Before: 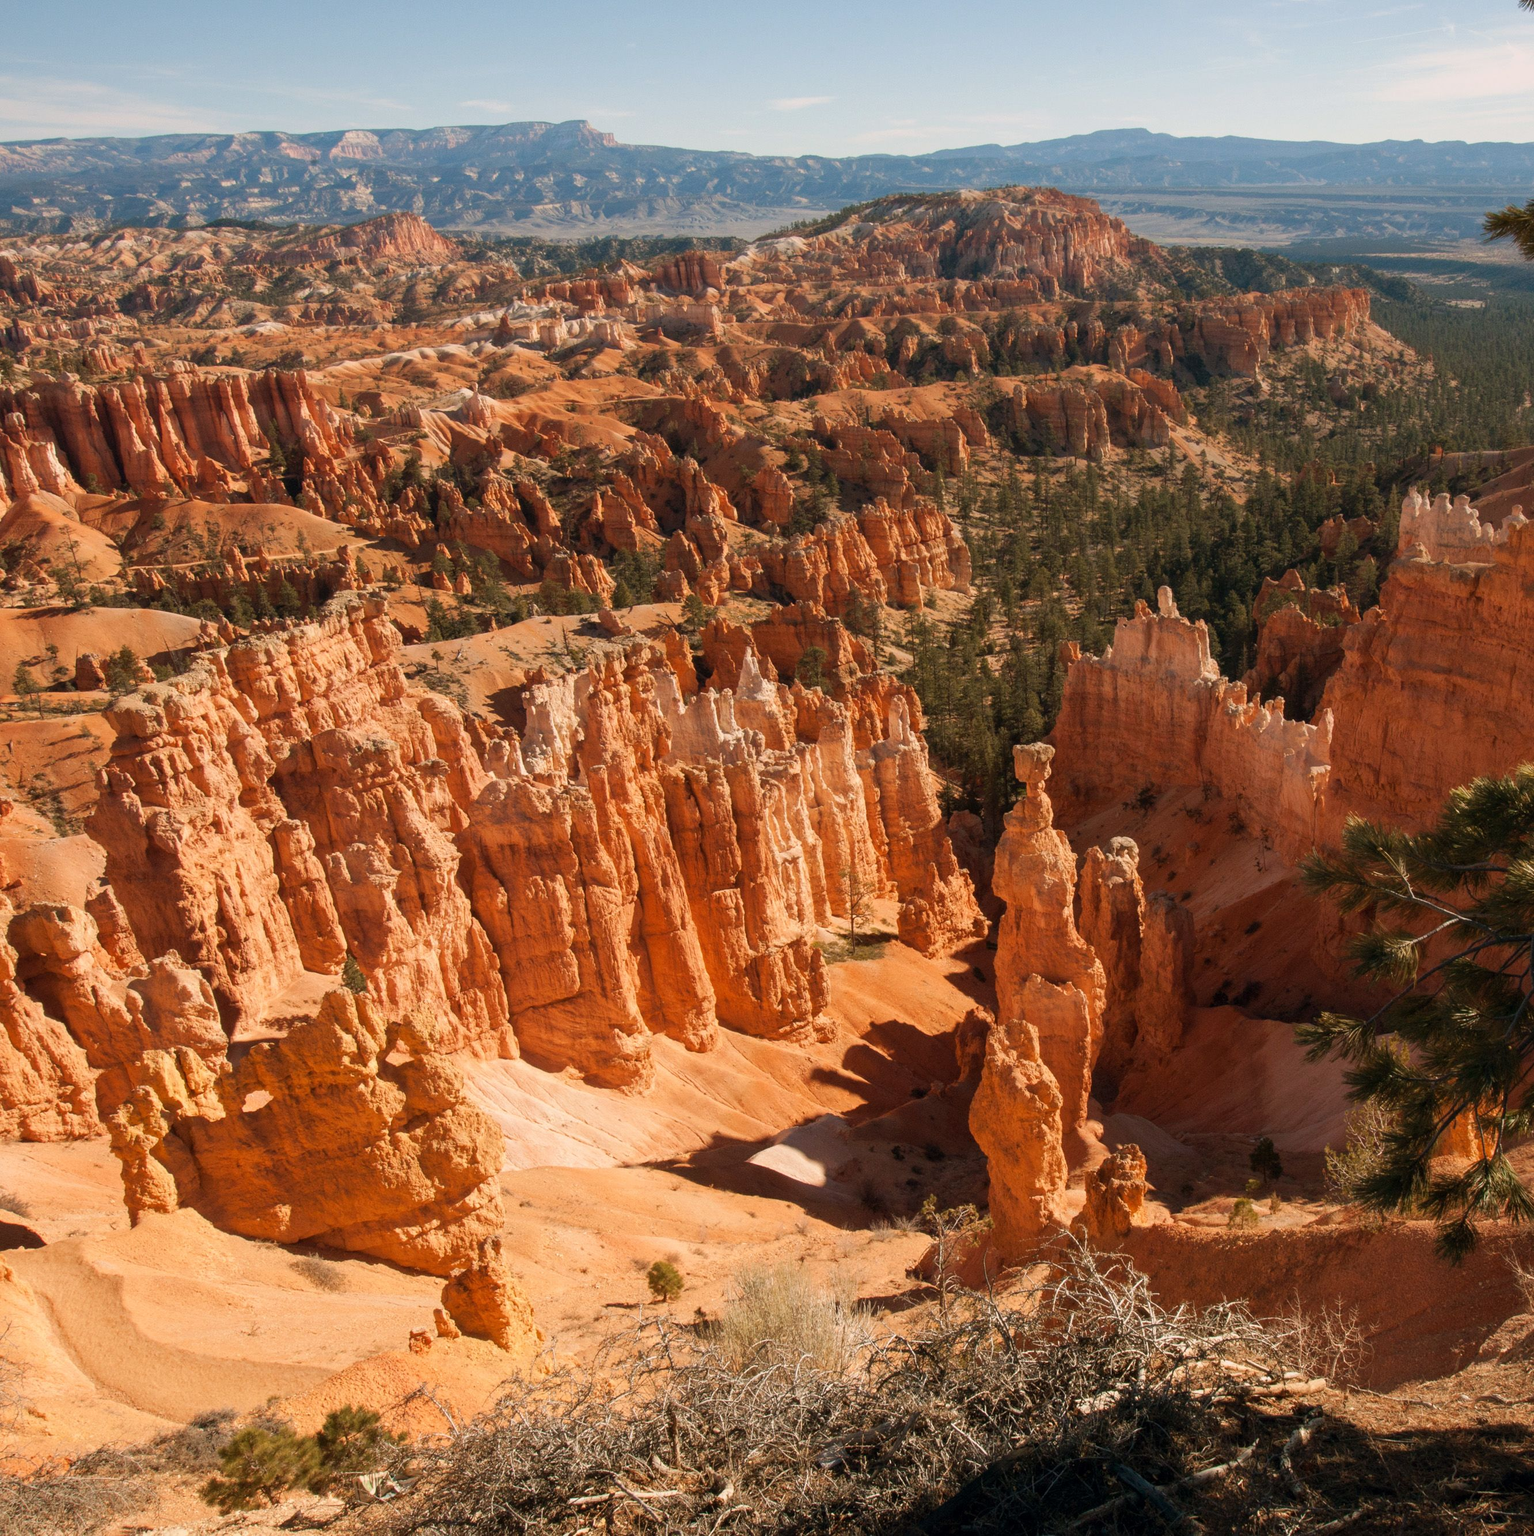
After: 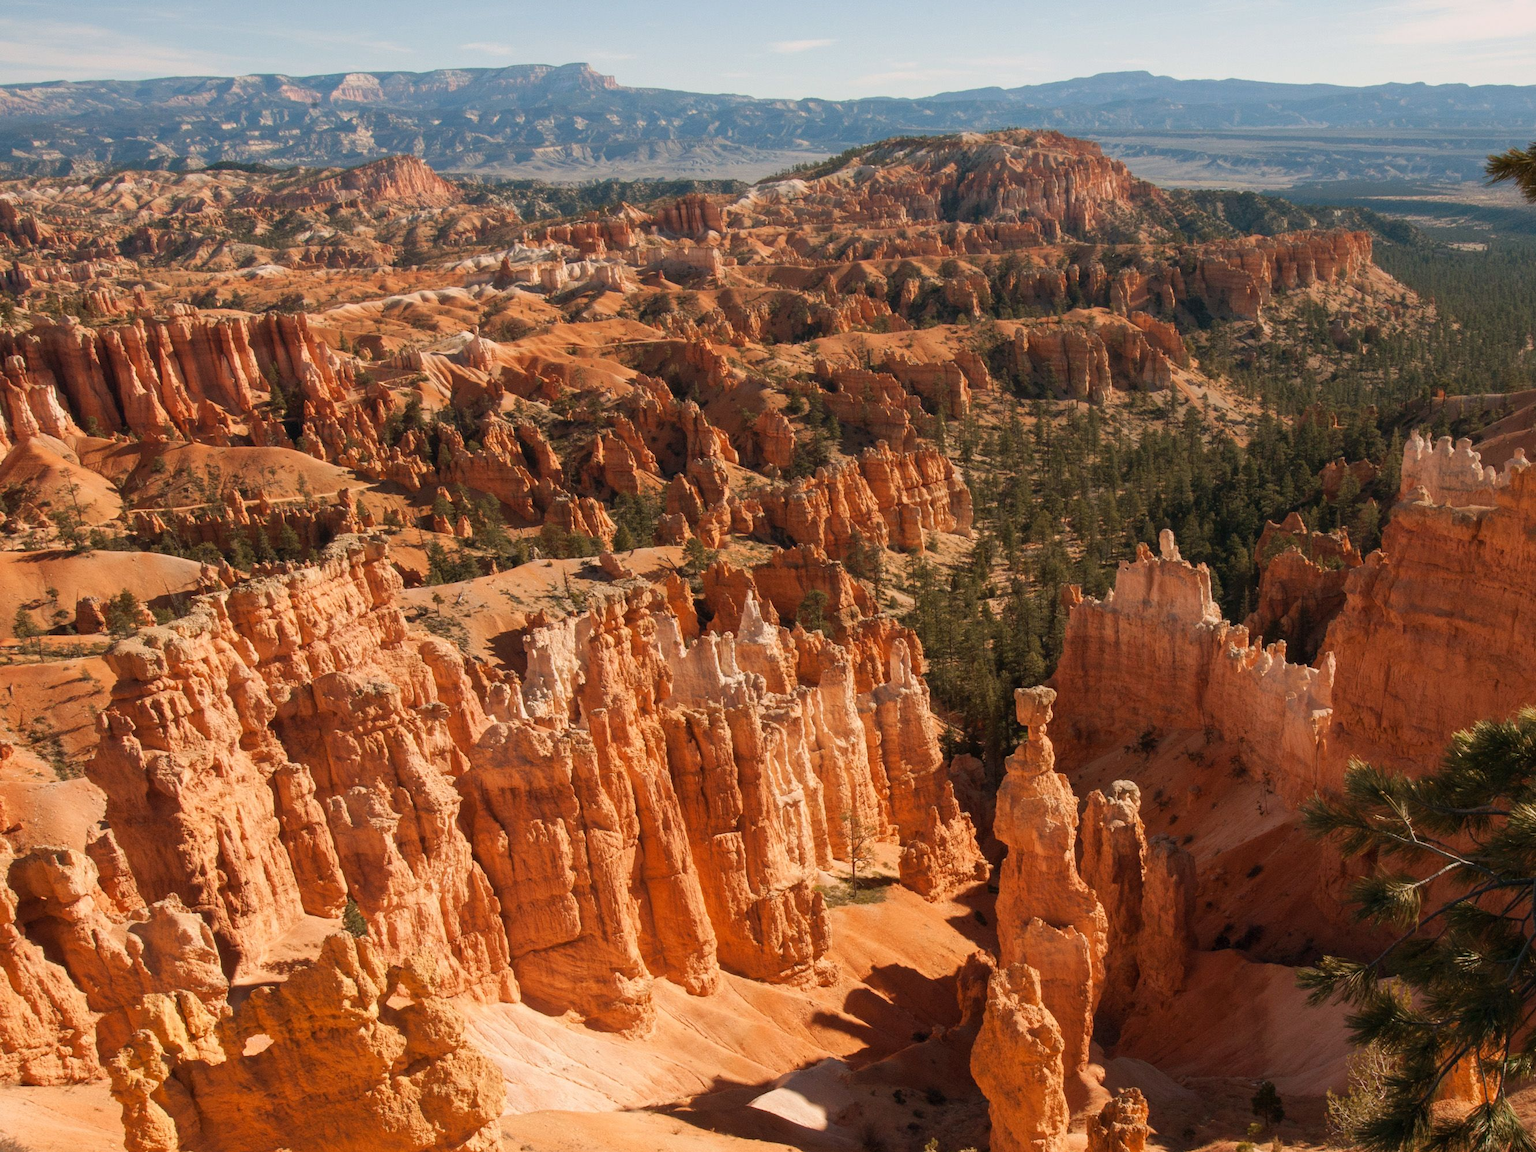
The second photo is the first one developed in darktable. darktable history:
crop: top 3.775%, bottom 21.299%
